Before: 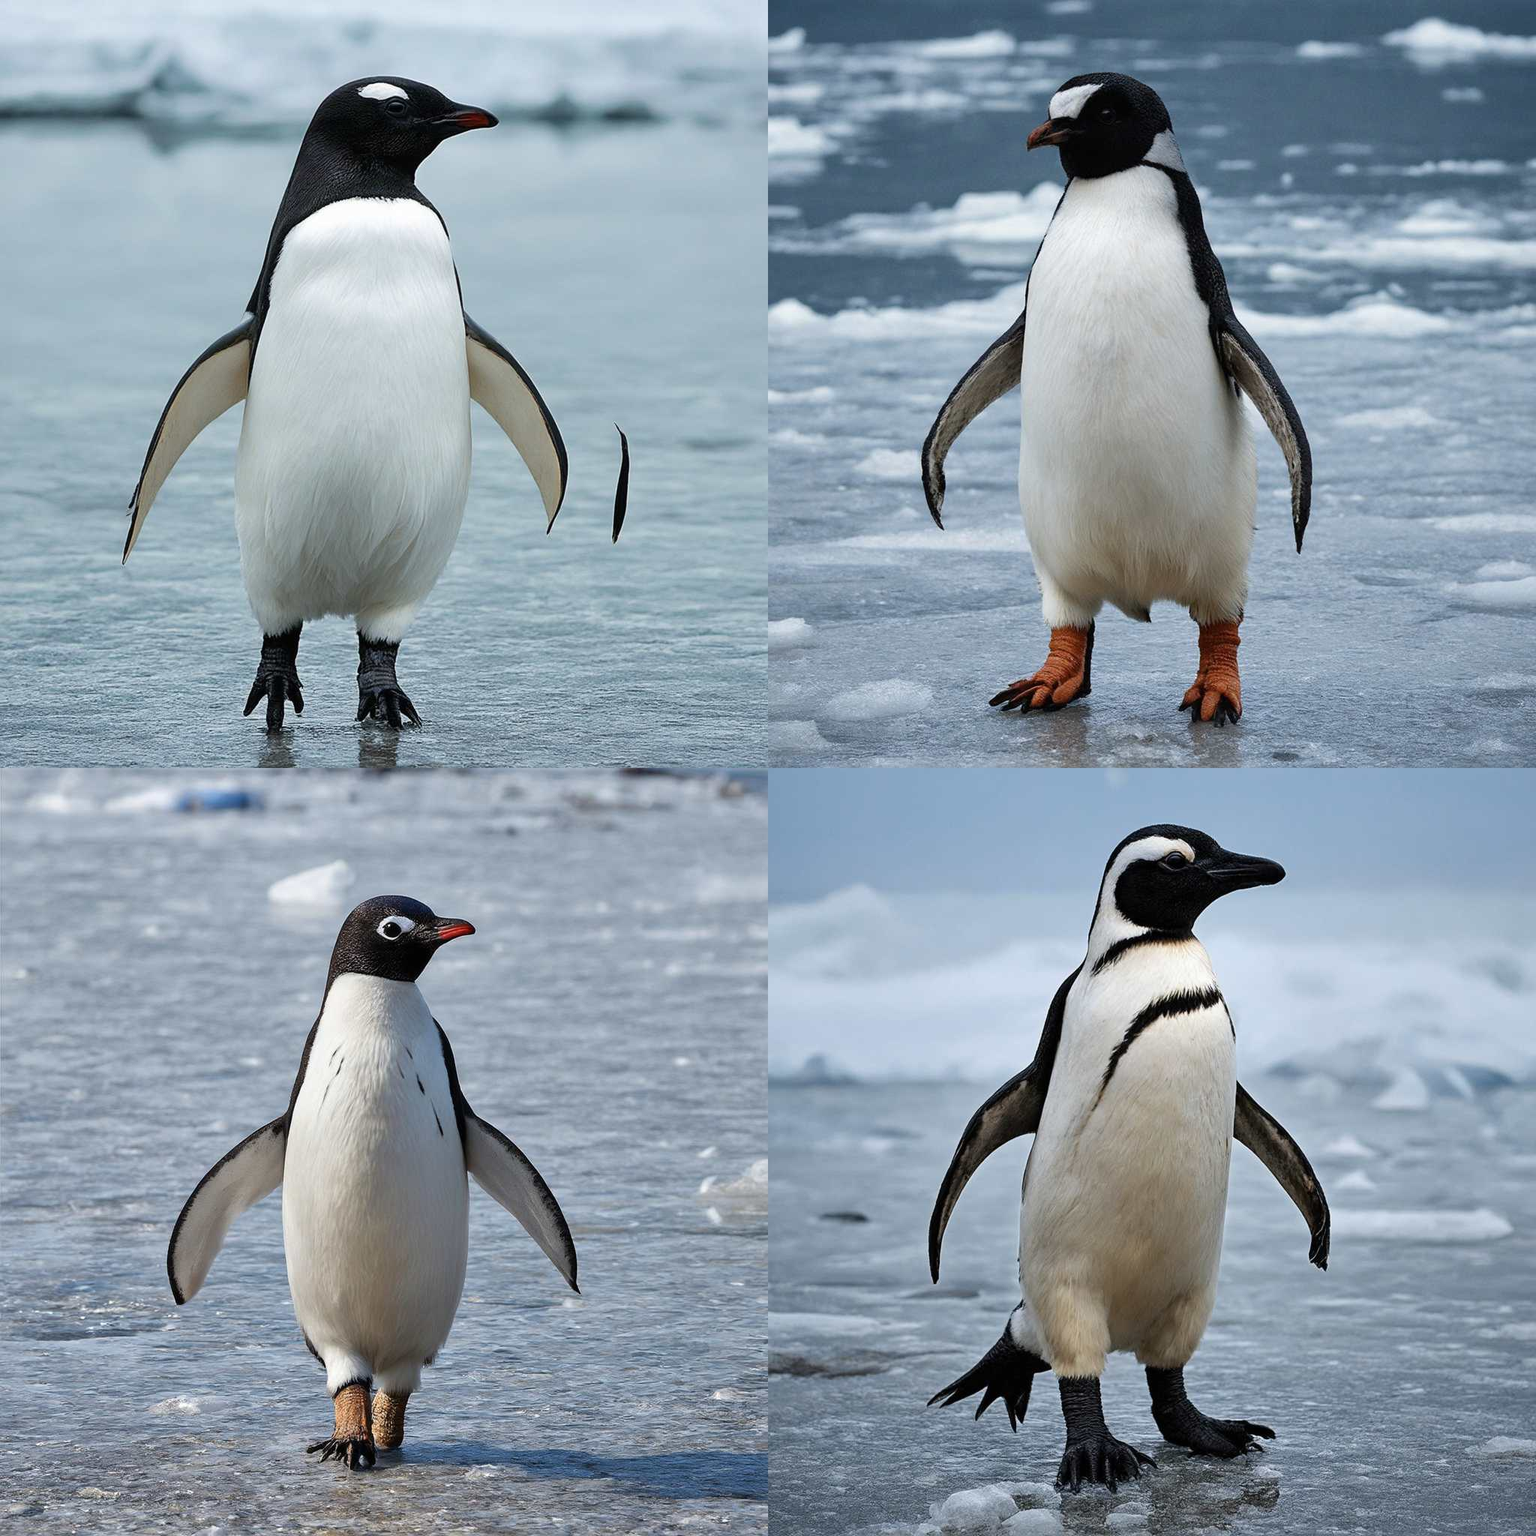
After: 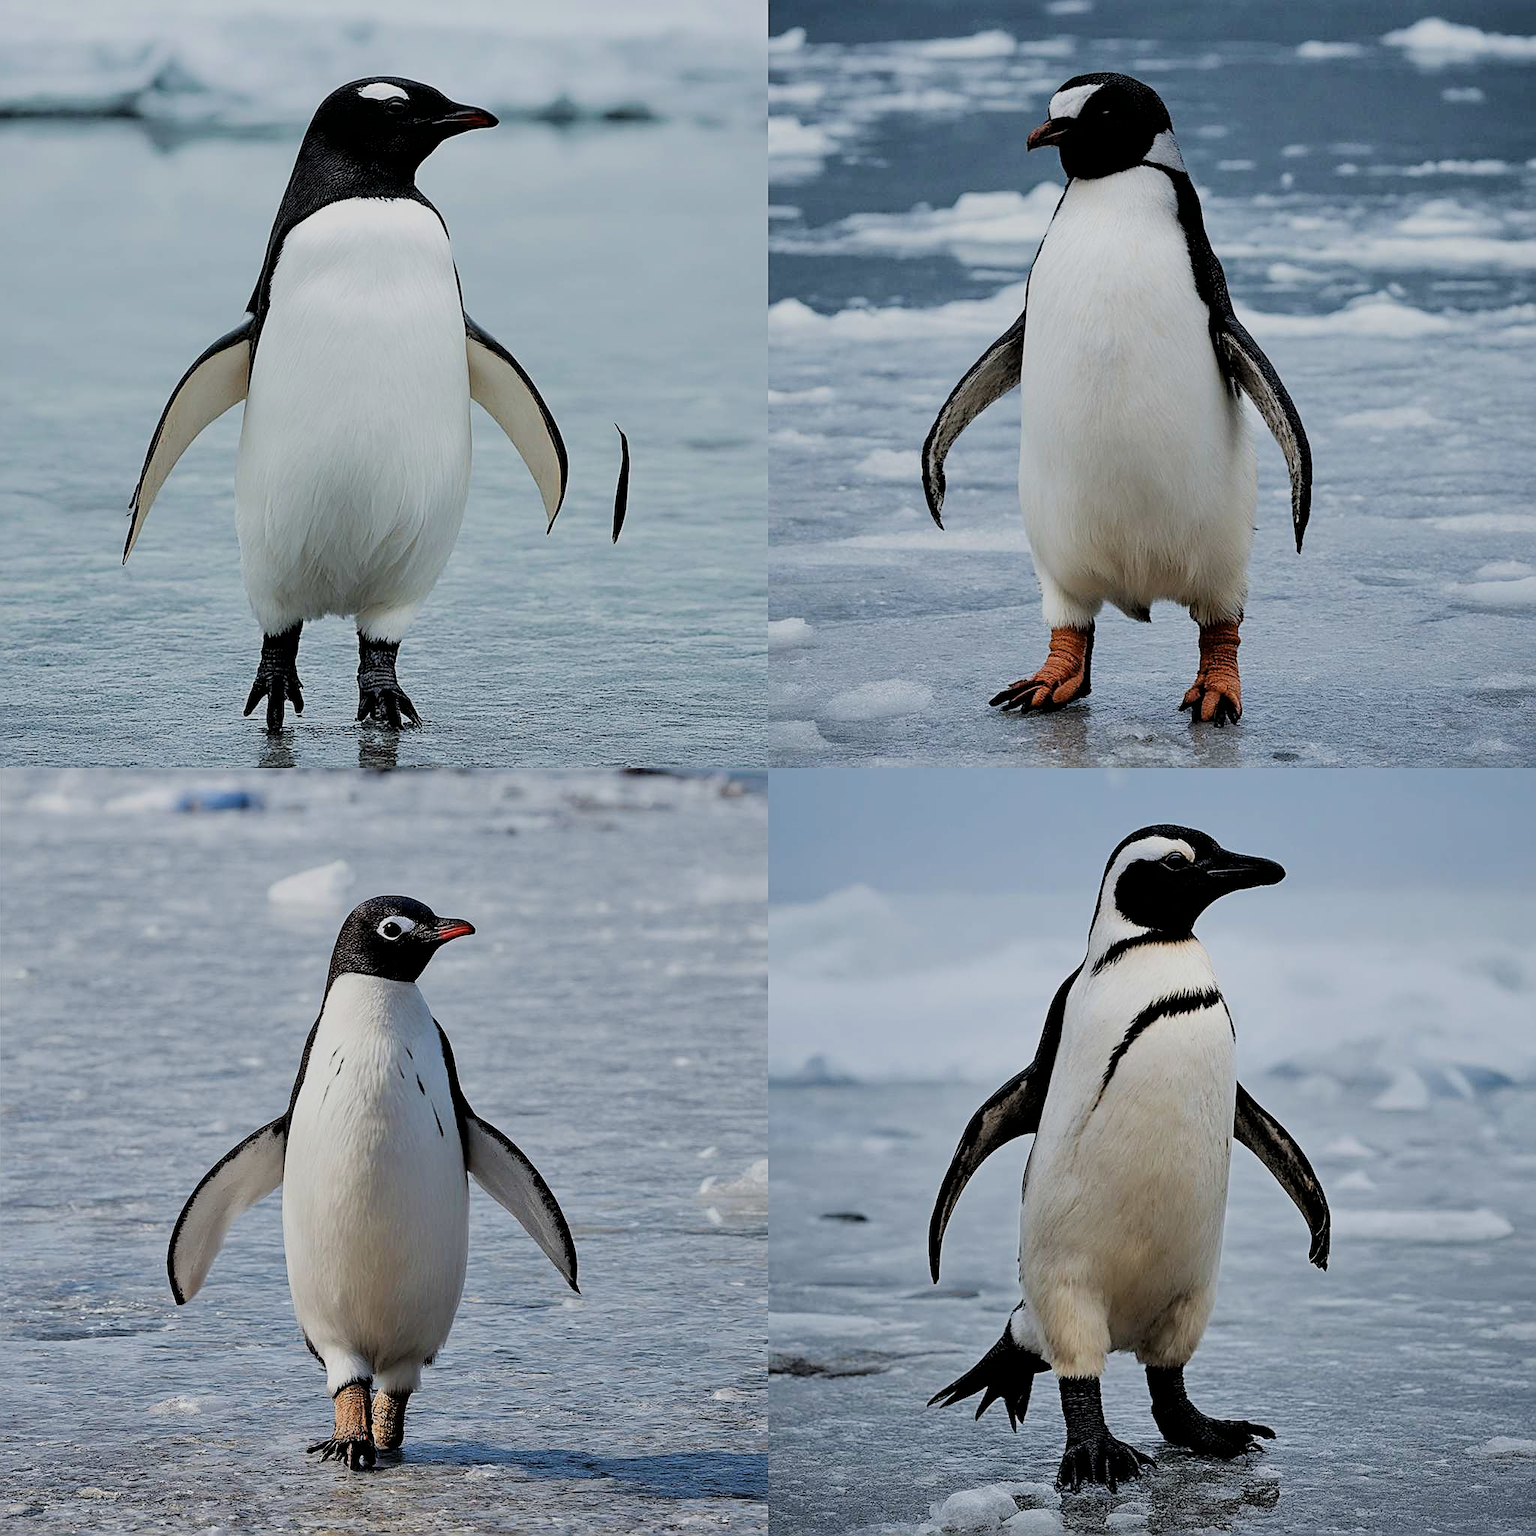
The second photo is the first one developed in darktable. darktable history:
sharpen: on, module defaults
filmic rgb: black relative exposure -4.38 EV, white relative exposure 4.56 EV, hardness 2.37, contrast 1.05
